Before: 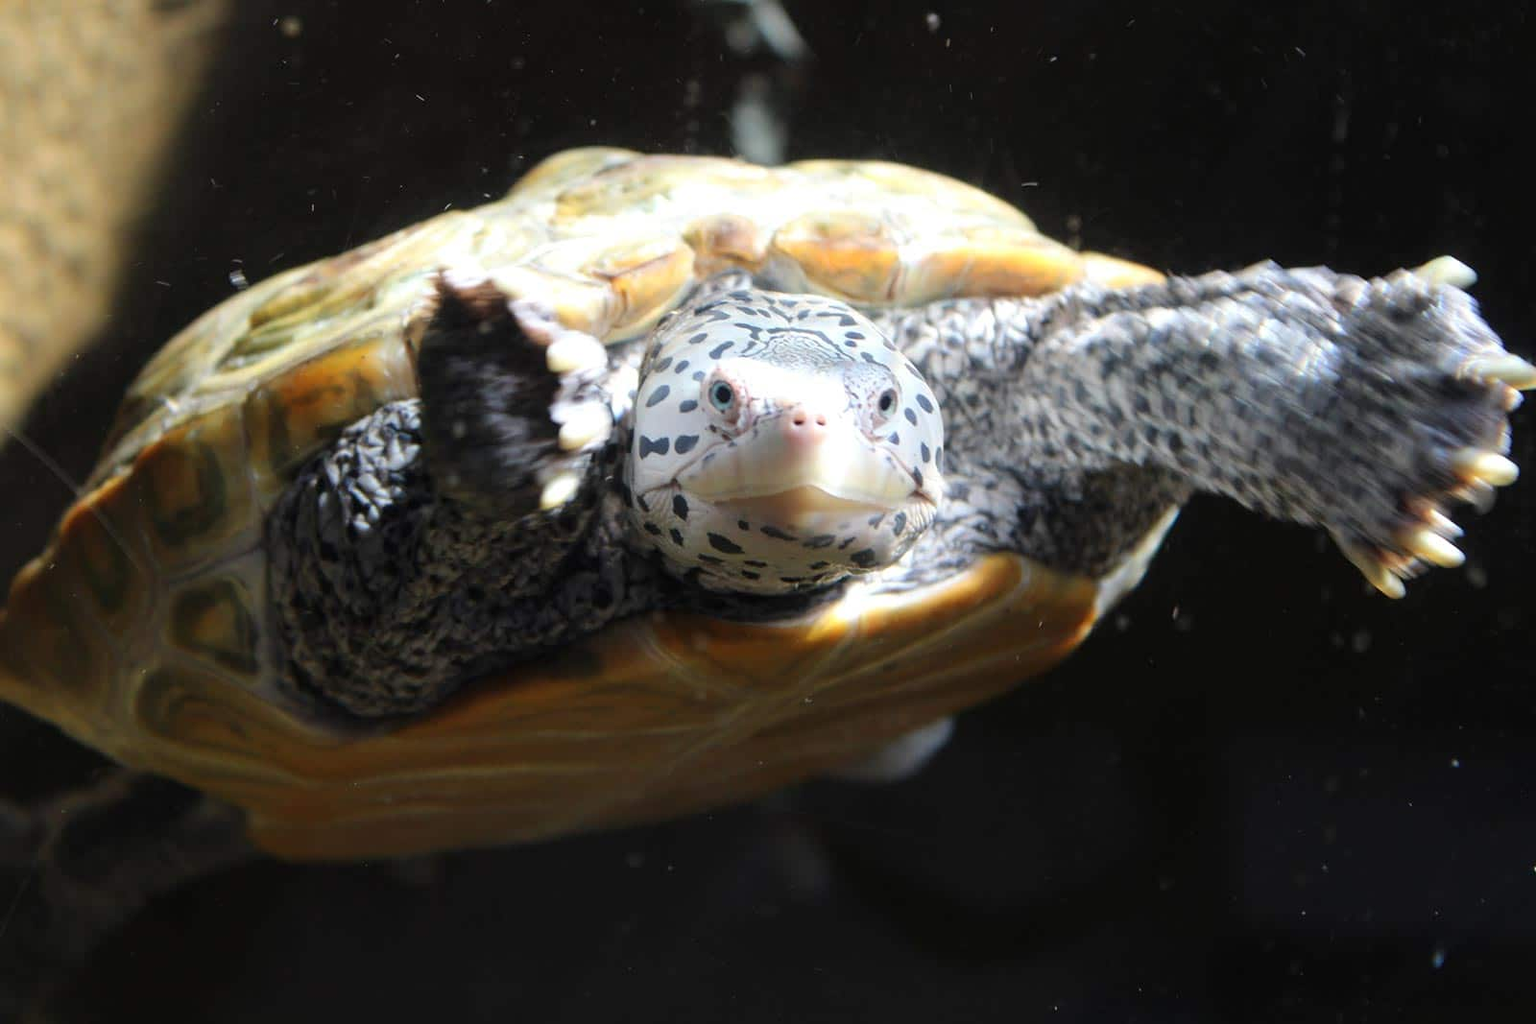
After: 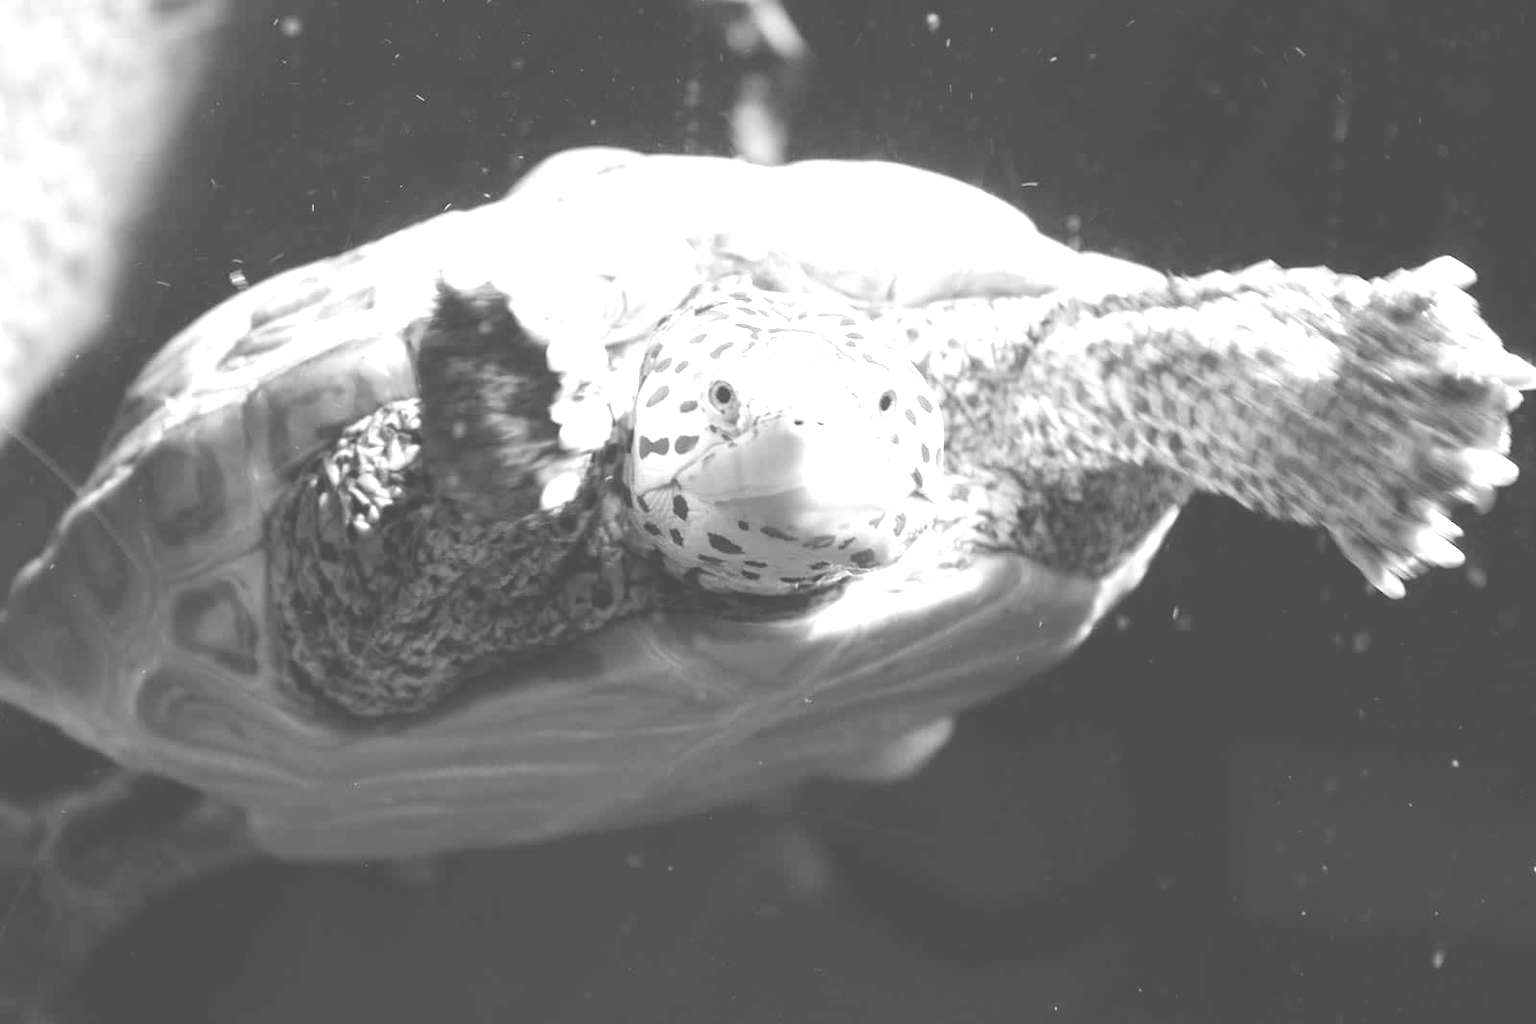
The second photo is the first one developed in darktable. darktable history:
monochrome: on, module defaults
colorize: hue 34.49°, saturation 35.33%, source mix 100%, version 1
